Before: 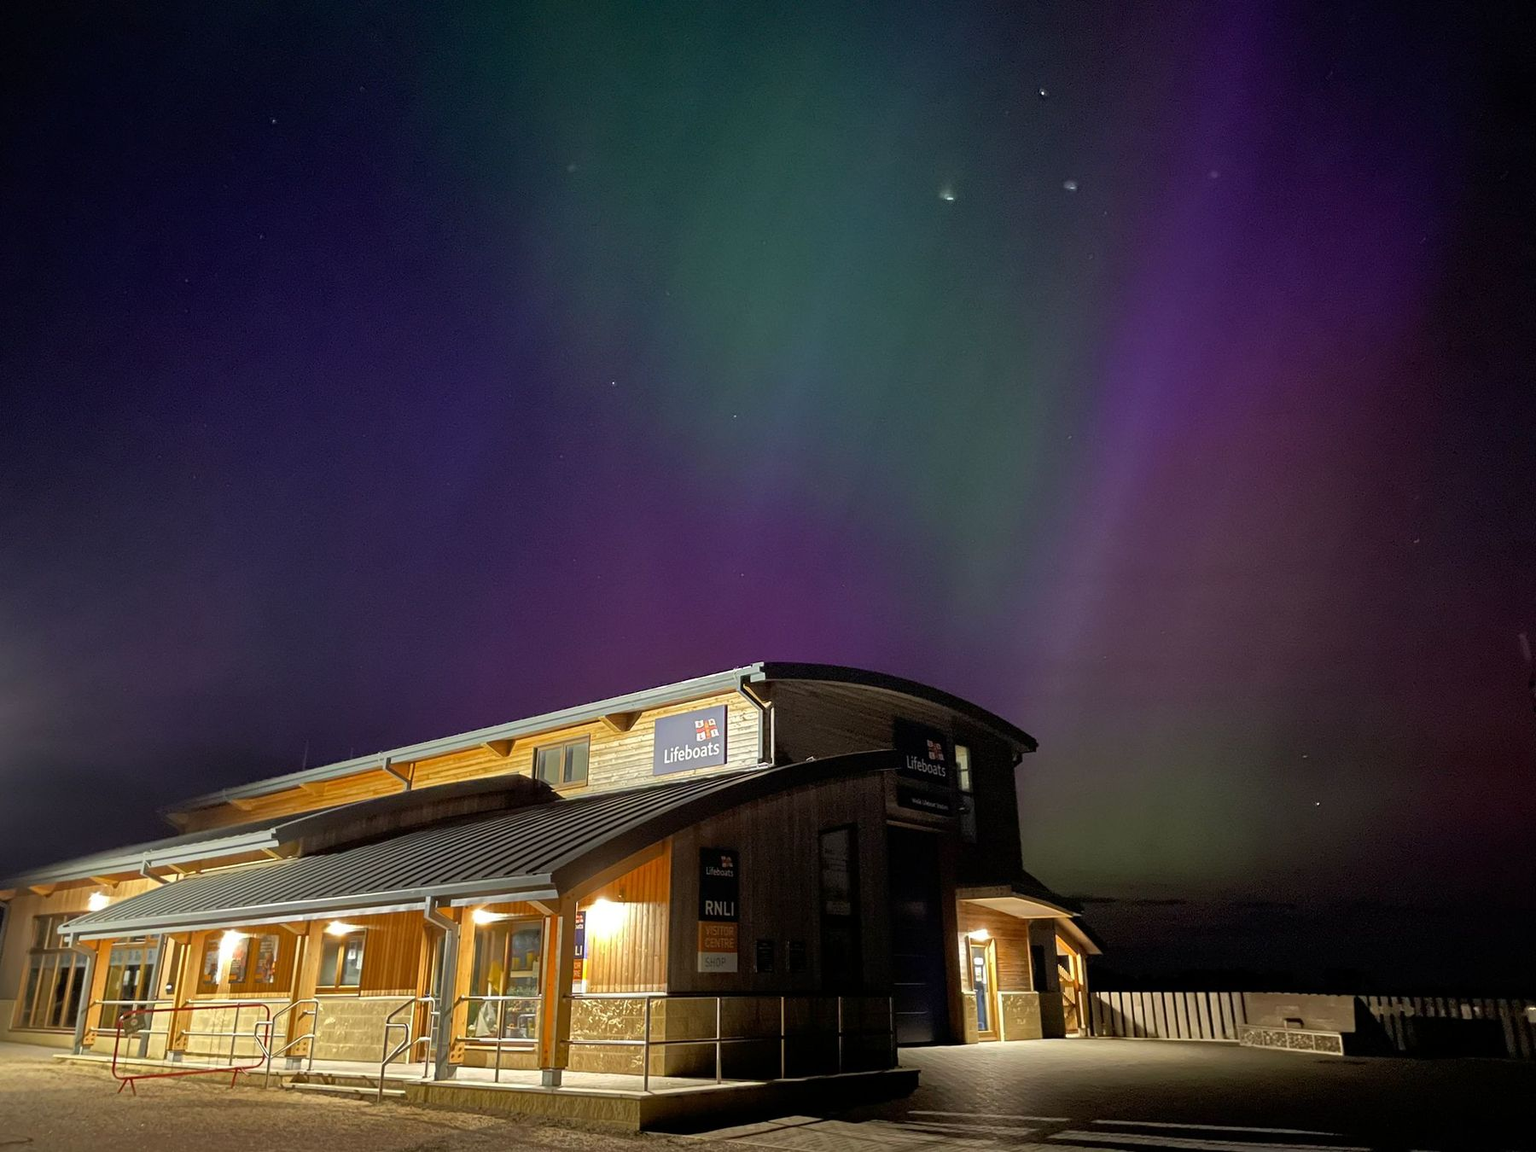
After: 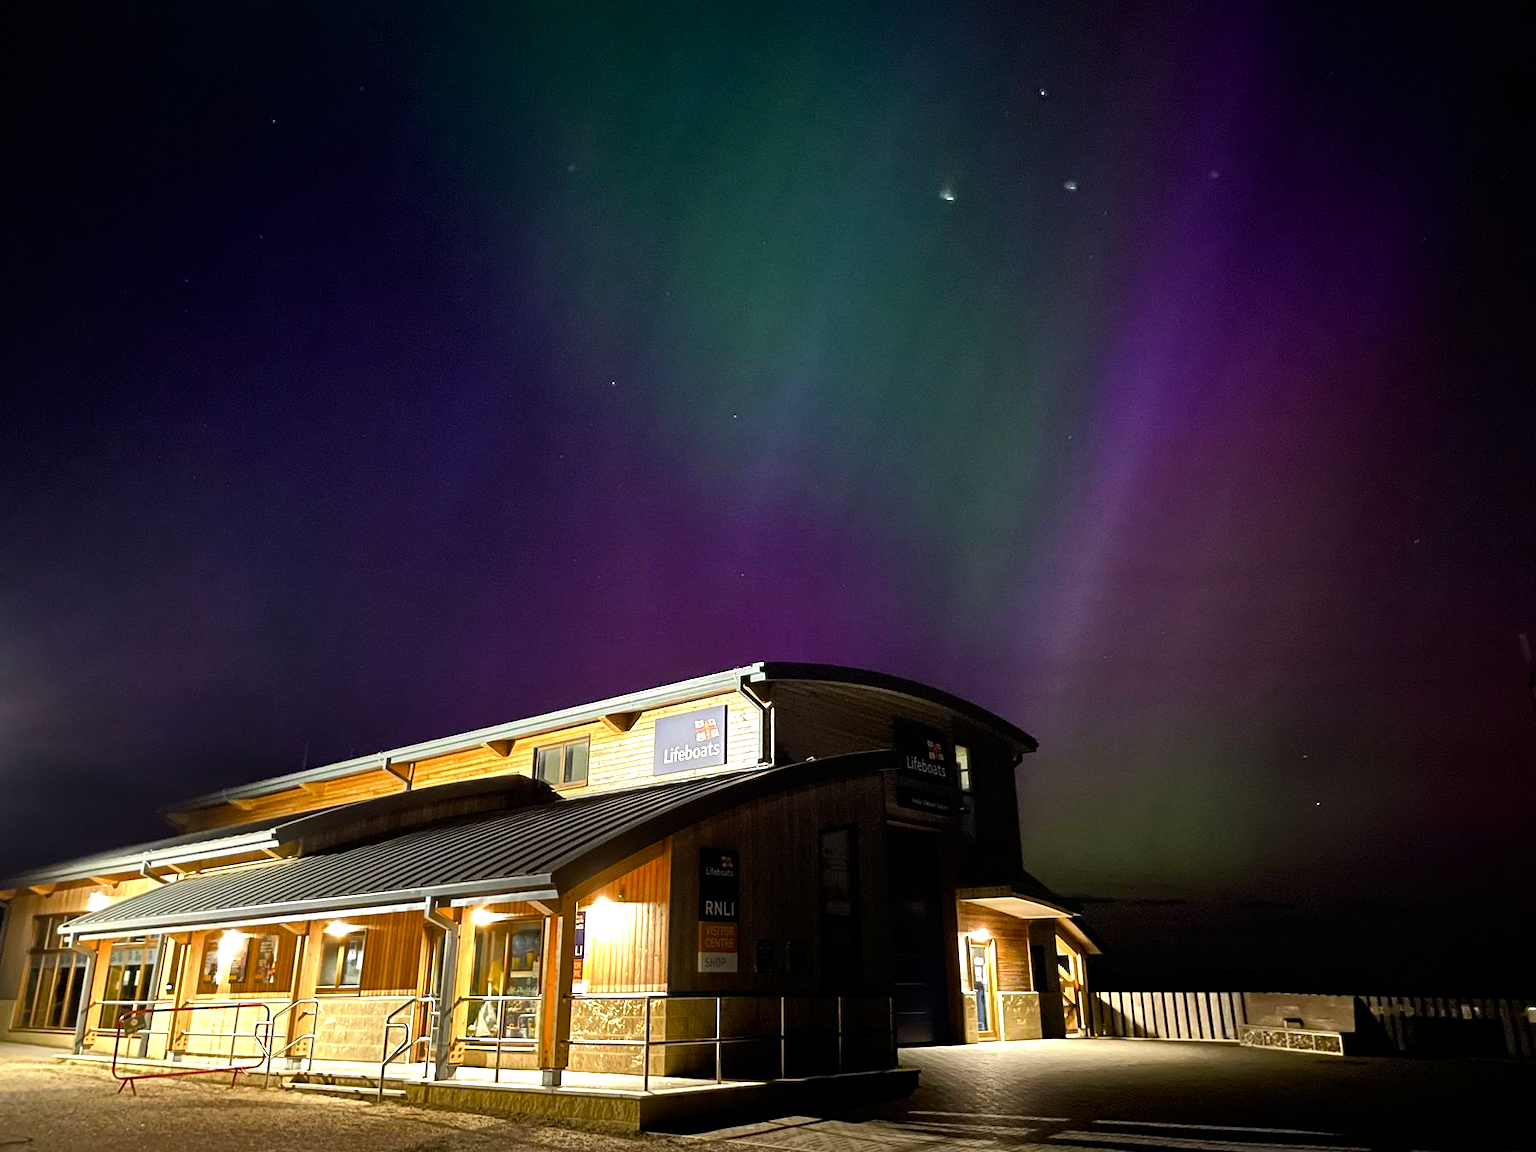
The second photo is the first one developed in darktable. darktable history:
tone equalizer: -8 EV -1.08 EV, -7 EV -1.01 EV, -6 EV -0.867 EV, -5 EV -0.578 EV, -3 EV 0.578 EV, -2 EV 0.867 EV, -1 EV 1.01 EV, +0 EV 1.08 EV, edges refinement/feathering 500, mask exposure compensation -1.57 EV, preserve details no
color balance rgb: perceptual saturation grading › global saturation 20%, perceptual saturation grading › highlights -25%, perceptual saturation grading › shadows 25%
